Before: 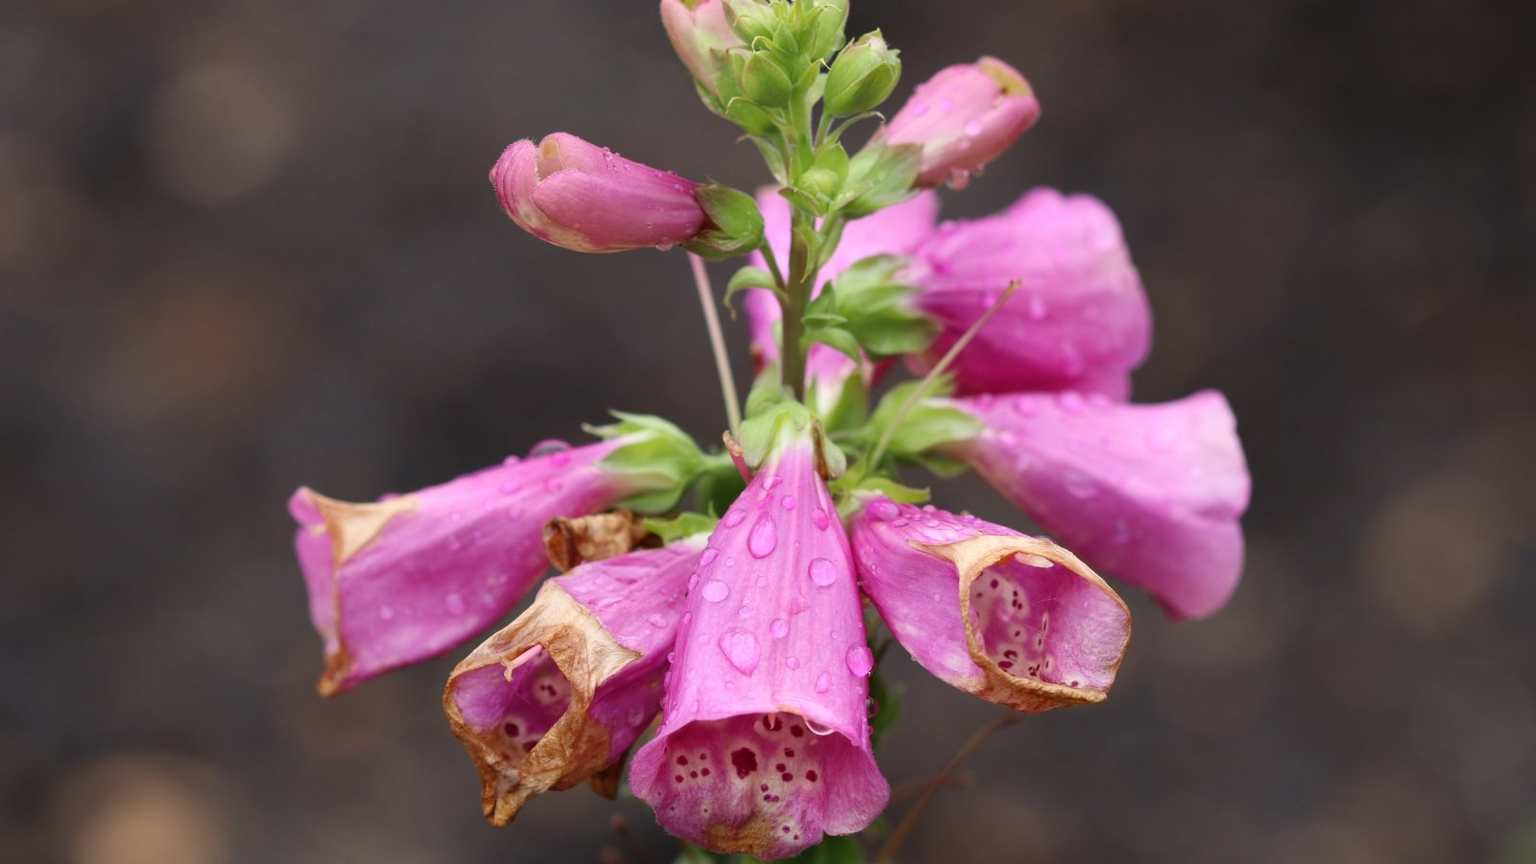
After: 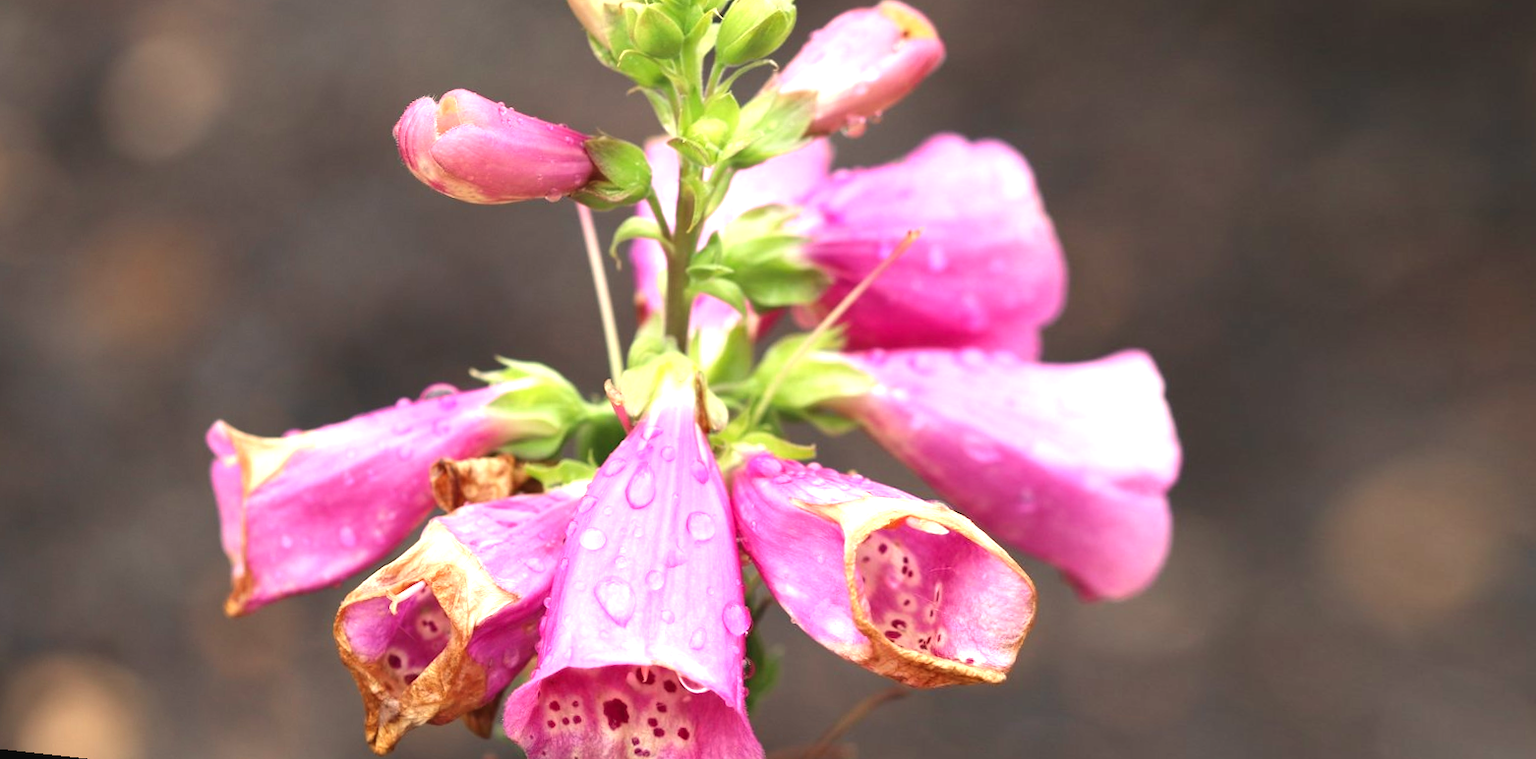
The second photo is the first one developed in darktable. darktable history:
white balance: red 1.029, blue 0.92
levels: levels [0, 0.43, 0.859]
rotate and perspective: rotation 1.69°, lens shift (vertical) -0.023, lens shift (horizontal) -0.291, crop left 0.025, crop right 0.988, crop top 0.092, crop bottom 0.842
exposure: black level correction -0.002, exposure 0.54 EV, compensate highlight preservation false
